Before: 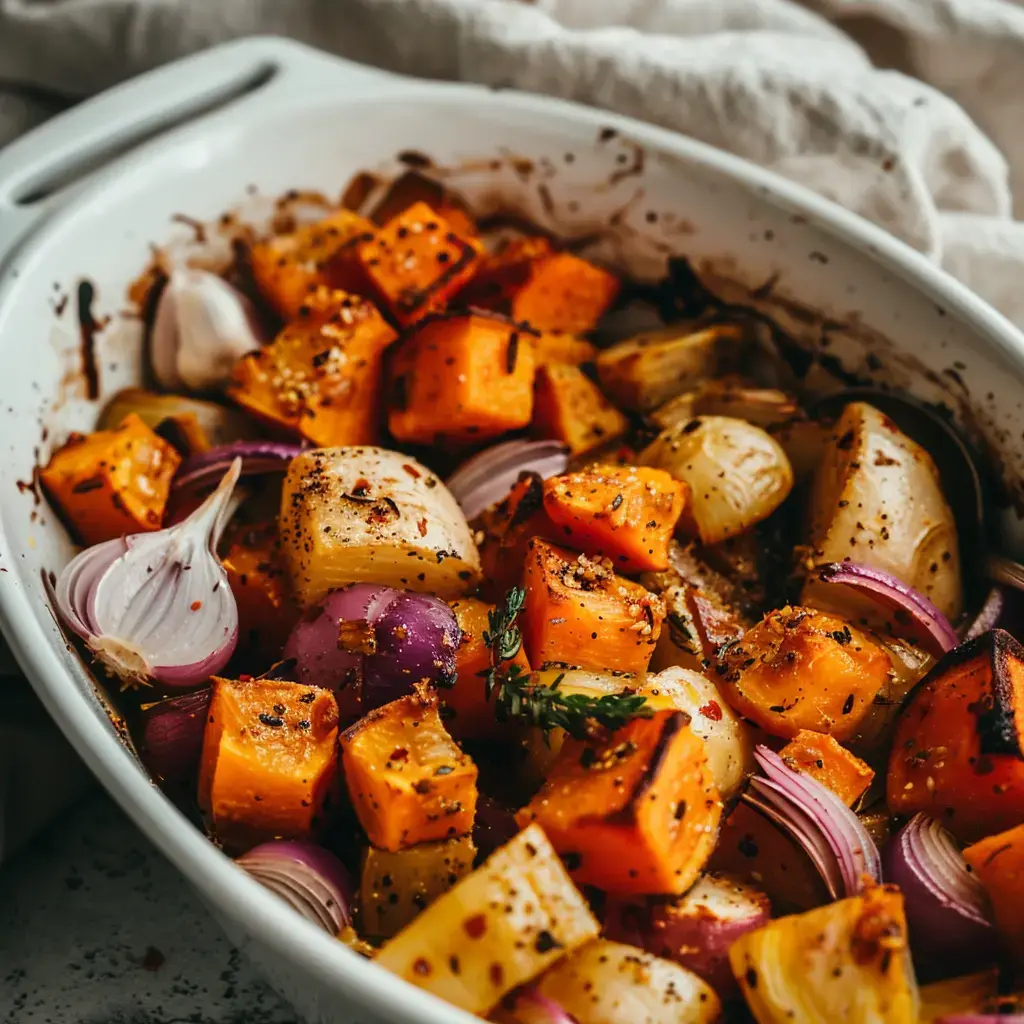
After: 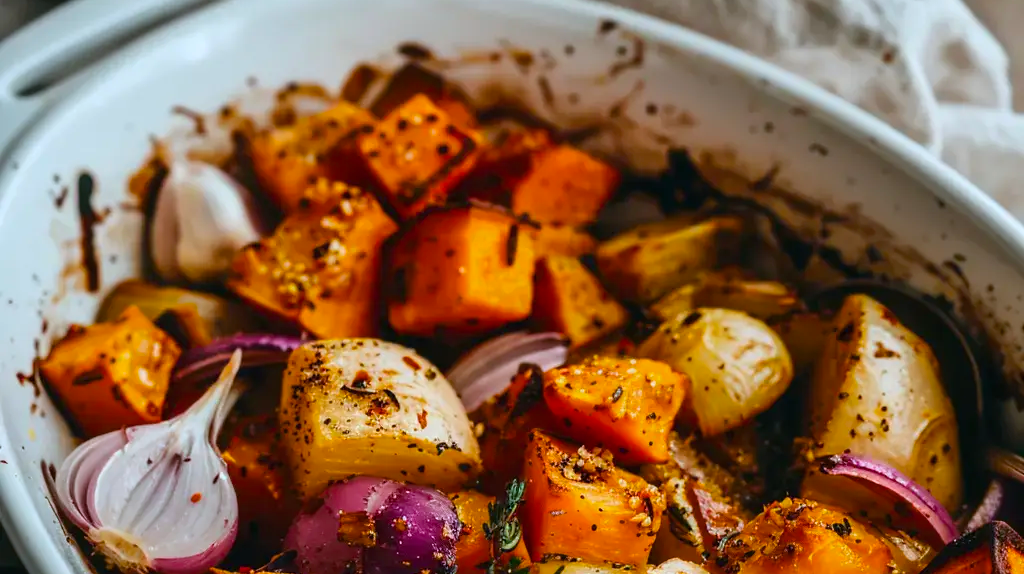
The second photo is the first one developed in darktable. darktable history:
crop and rotate: top 10.605%, bottom 33.274%
color calibration: illuminant as shot in camera, x 0.358, y 0.373, temperature 4628.91 K
white balance: red 0.978, blue 0.999
color balance rgb: perceptual saturation grading › global saturation 25%, global vibrance 20%
